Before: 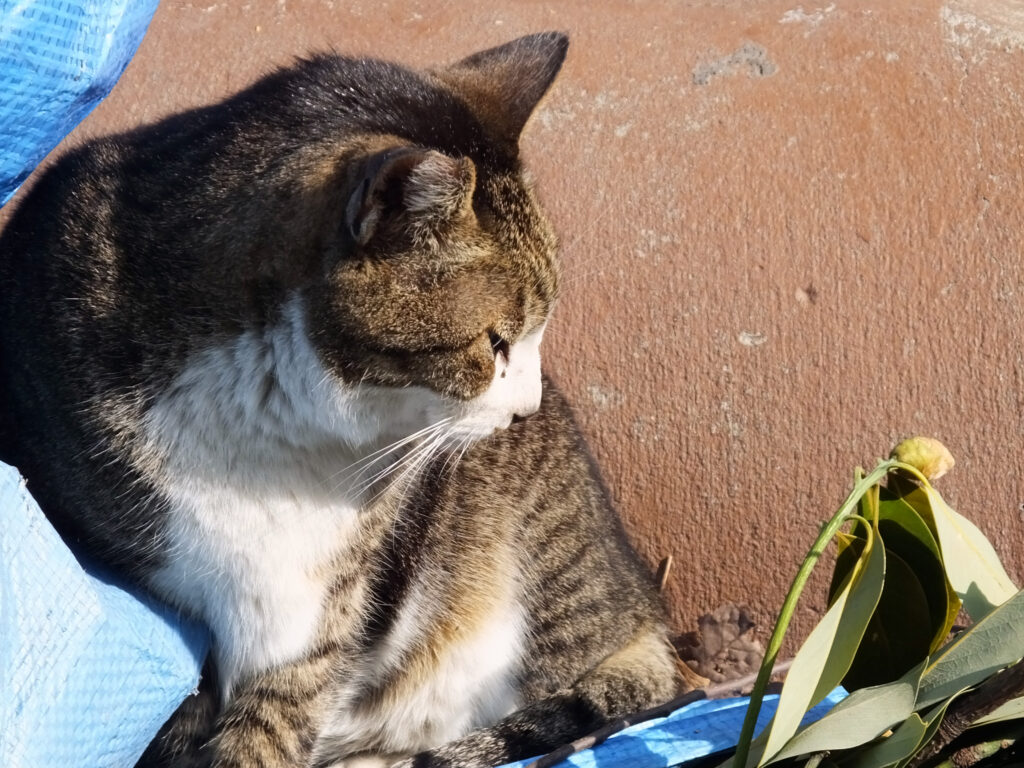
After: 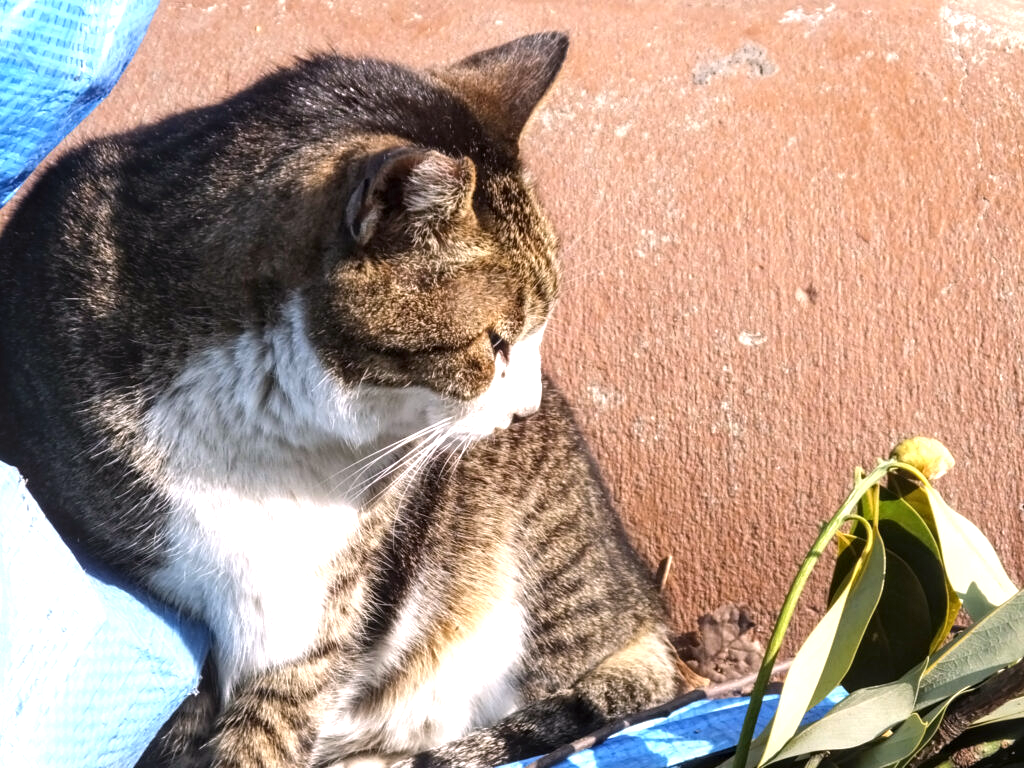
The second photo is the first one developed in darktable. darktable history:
levels: levels [0, 0.492, 0.984]
exposure: black level correction 0, exposure 0.687 EV, compensate exposure bias true, compensate highlight preservation false
color correction: highlights a* 3.16, highlights b* -1.37, shadows a* -0.078, shadows b* 2.45, saturation 0.978
local contrast: on, module defaults
